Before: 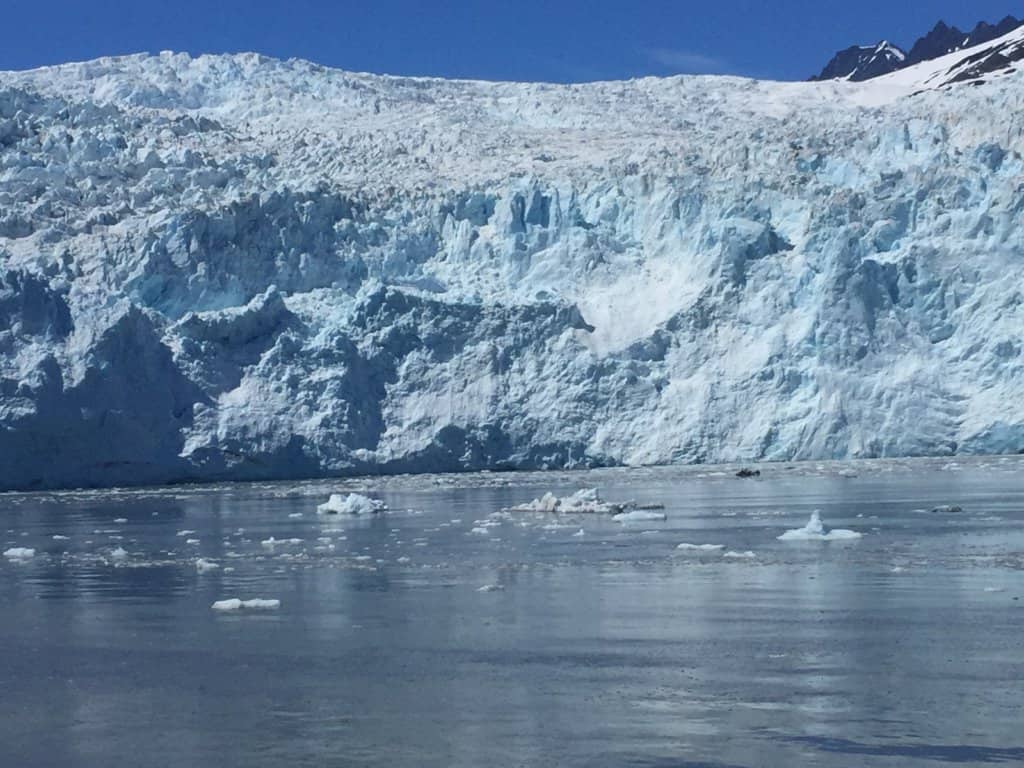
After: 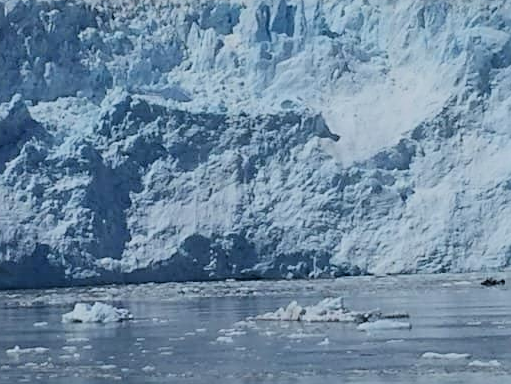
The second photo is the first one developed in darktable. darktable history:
white balance: red 0.982, blue 1.018
sharpen: on, module defaults
crop: left 25%, top 25%, right 25%, bottom 25%
filmic rgb: black relative exposure -7.65 EV, white relative exposure 4.56 EV, hardness 3.61, color science v6 (2022)
